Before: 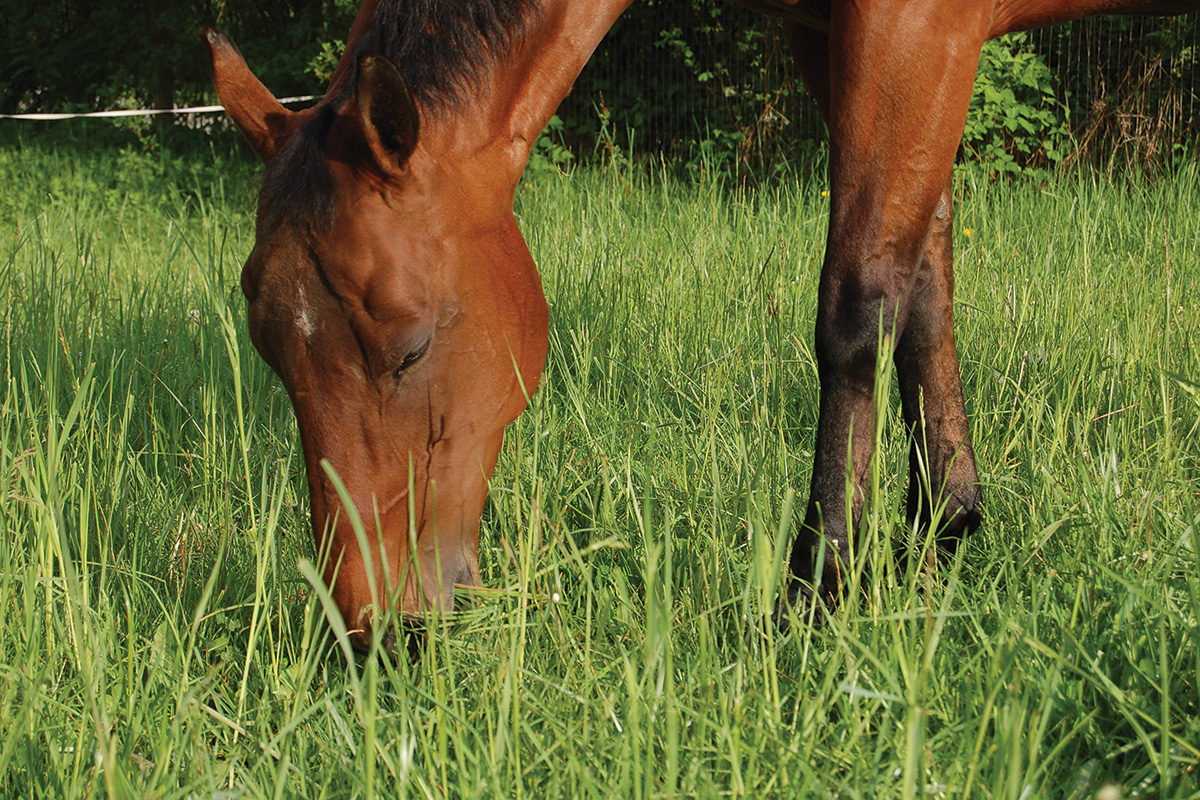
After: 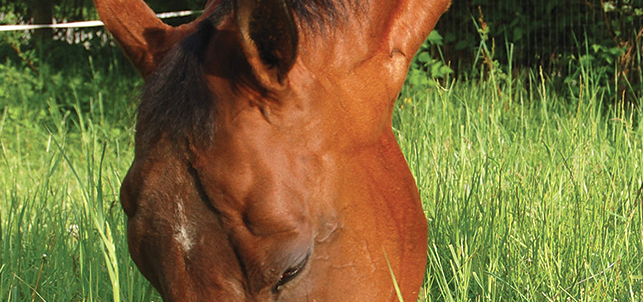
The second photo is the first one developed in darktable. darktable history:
crop: left 10.121%, top 10.631%, right 36.218%, bottom 51.526%
exposure: exposure 0.564 EV, compensate highlight preservation false
